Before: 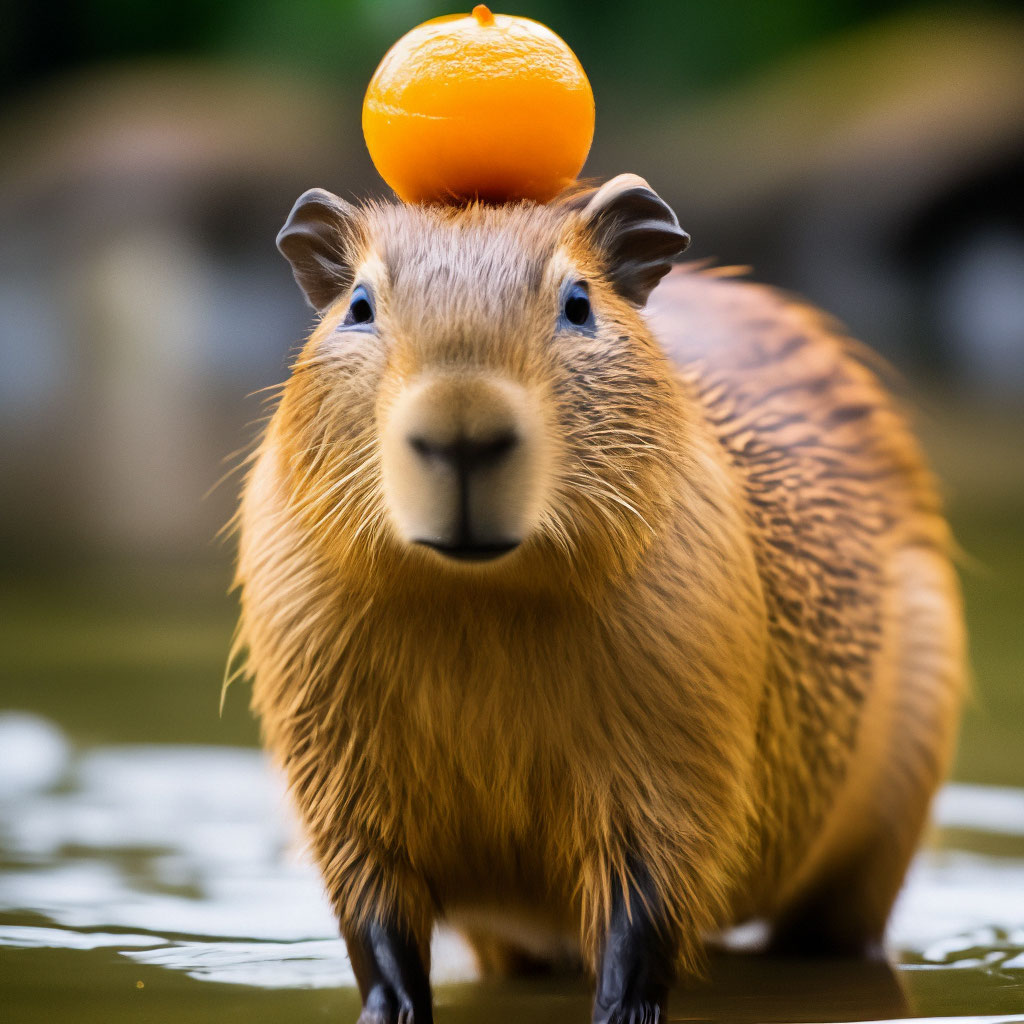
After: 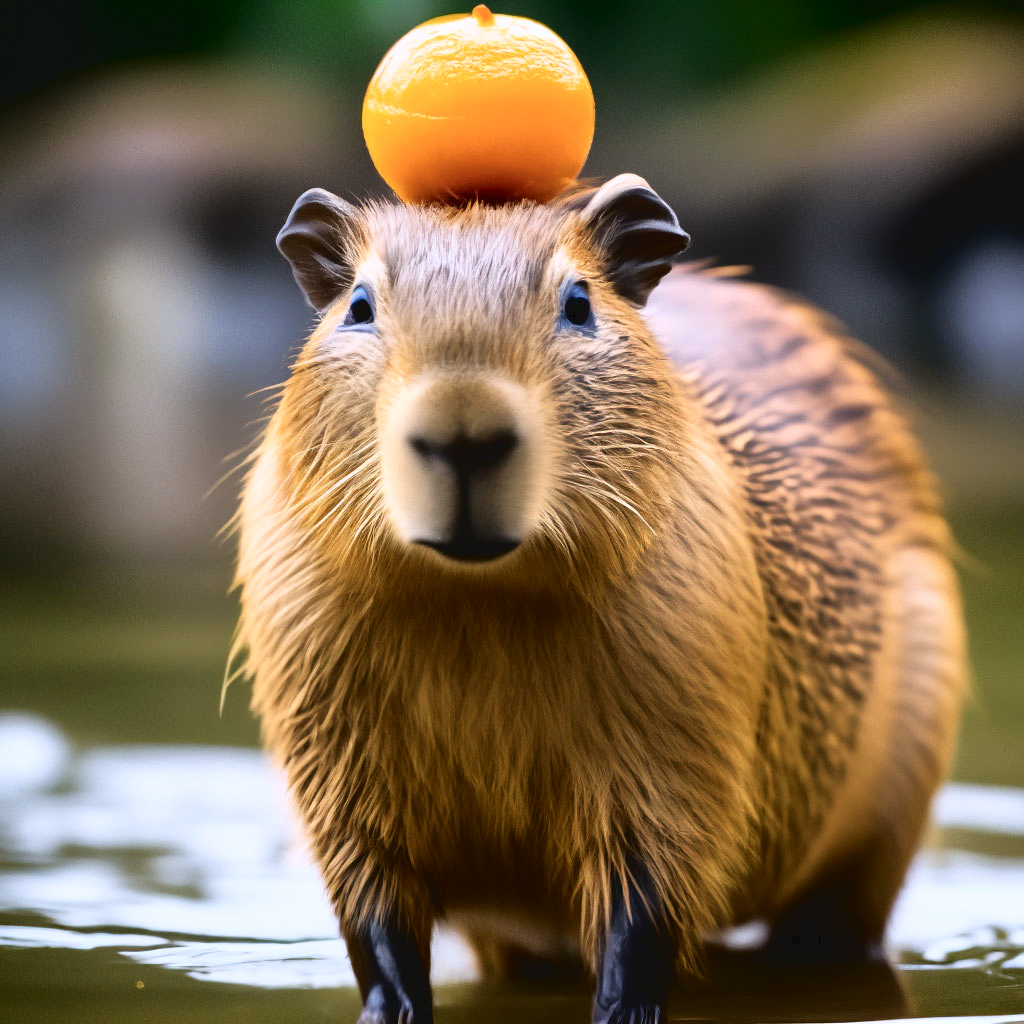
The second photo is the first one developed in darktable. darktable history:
color calibration: illuminant as shot in camera, x 0.358, y 0.373, temperature 4628.91 K
tone curve: curves: ch0 [(0, 0) (0.003, 0.047) (0.011, 0.047) (0.025, 0.047) (0.044, 0.049) (0.069, 0.051) (0.1, 0.062) (0.136, 0.086) (0.177, 0.125) (0.224, 0.178) (0.277, 0.246) (0.335, 0.324) (0.399, 0.407) (0.468, 0.48) (0.543, 0.57) (0.623, 0.675) (0.709, 0.772) (0.801, 0.876) (0.898, 0.963) (1, 1)], color space Lab, independent channels, preserve colors none
